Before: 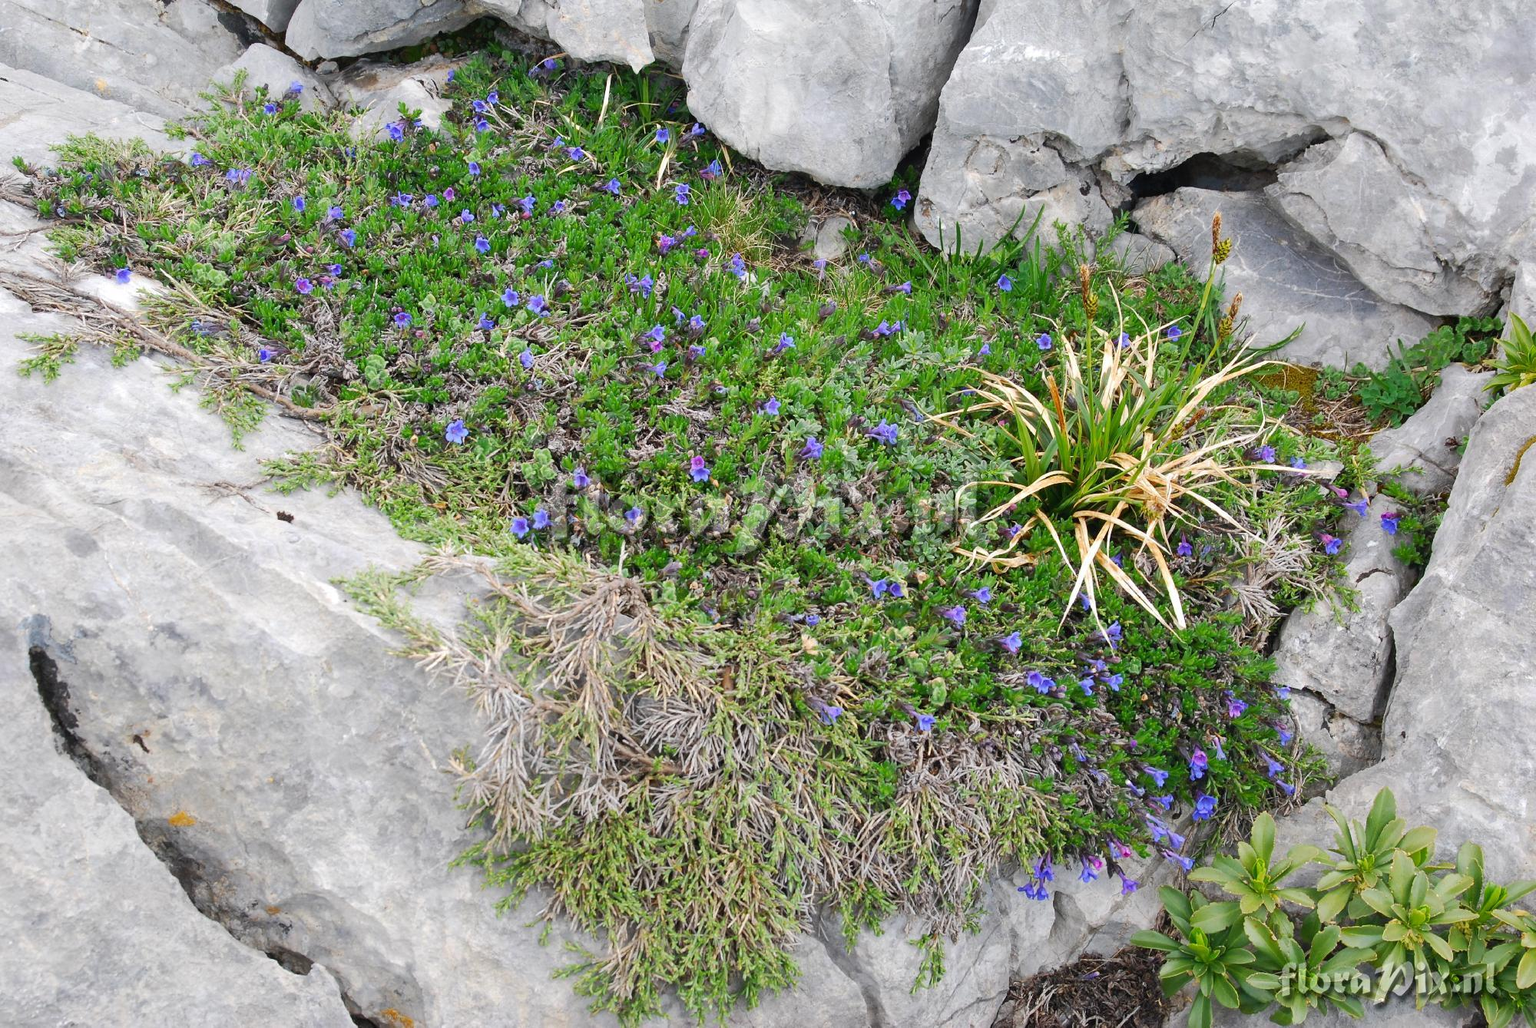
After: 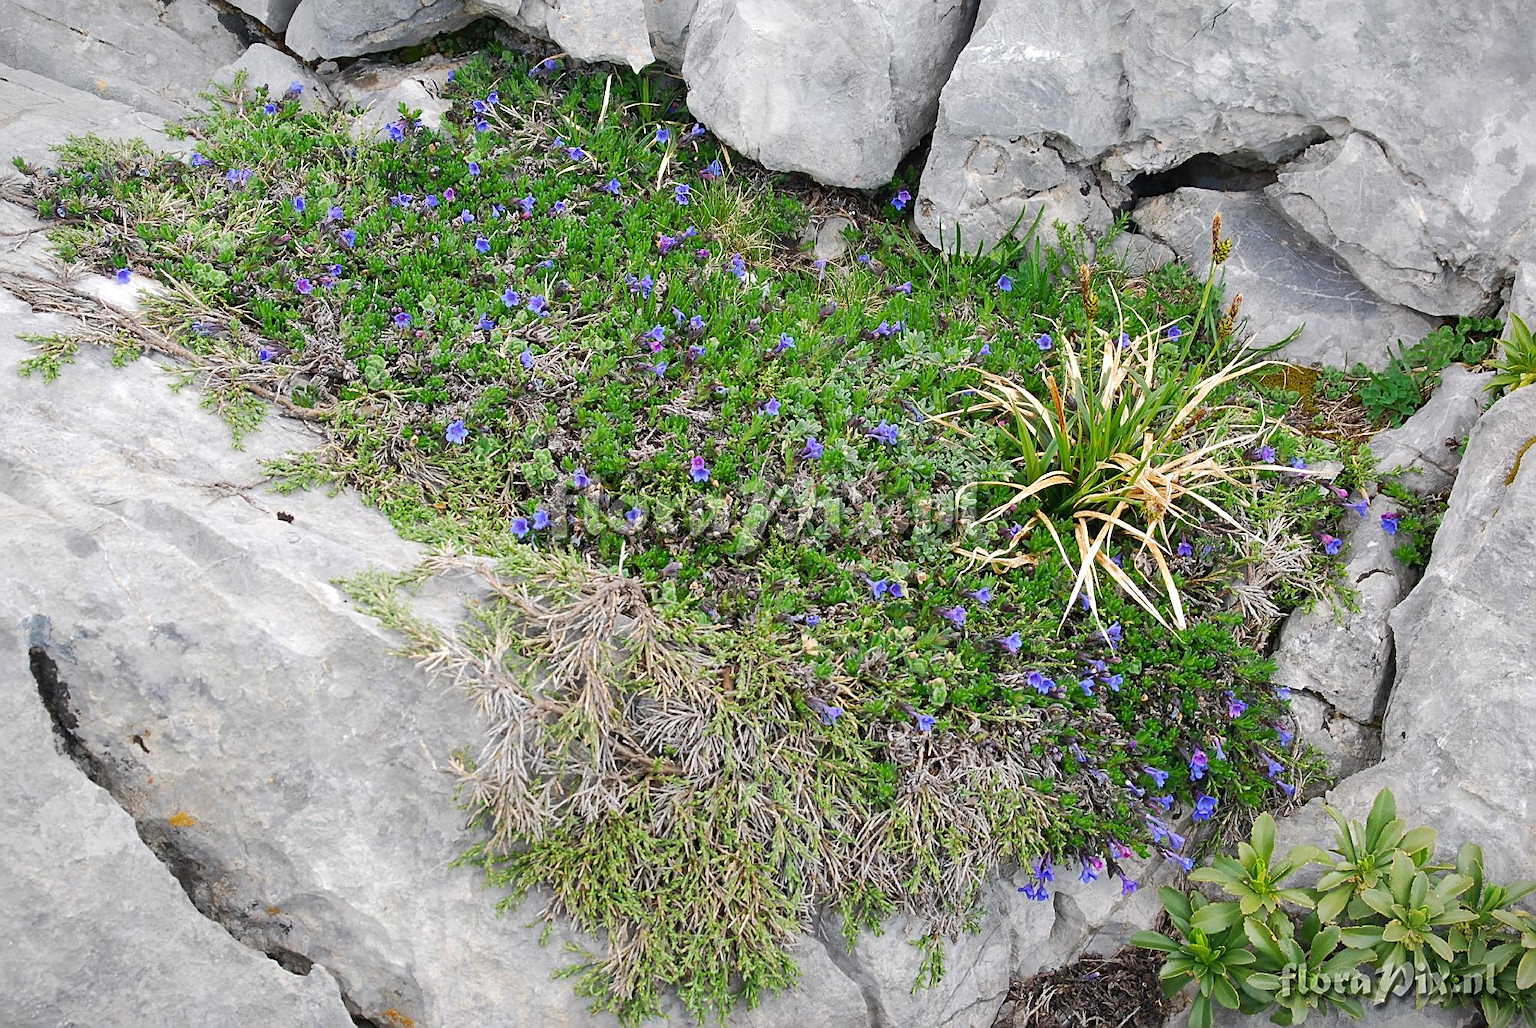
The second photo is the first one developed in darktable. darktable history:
sharpen: on, module defaults
vignetting: fall-off start 100.18%, brightness -0.396, saturation -0.3, width/height ratio 1.319
